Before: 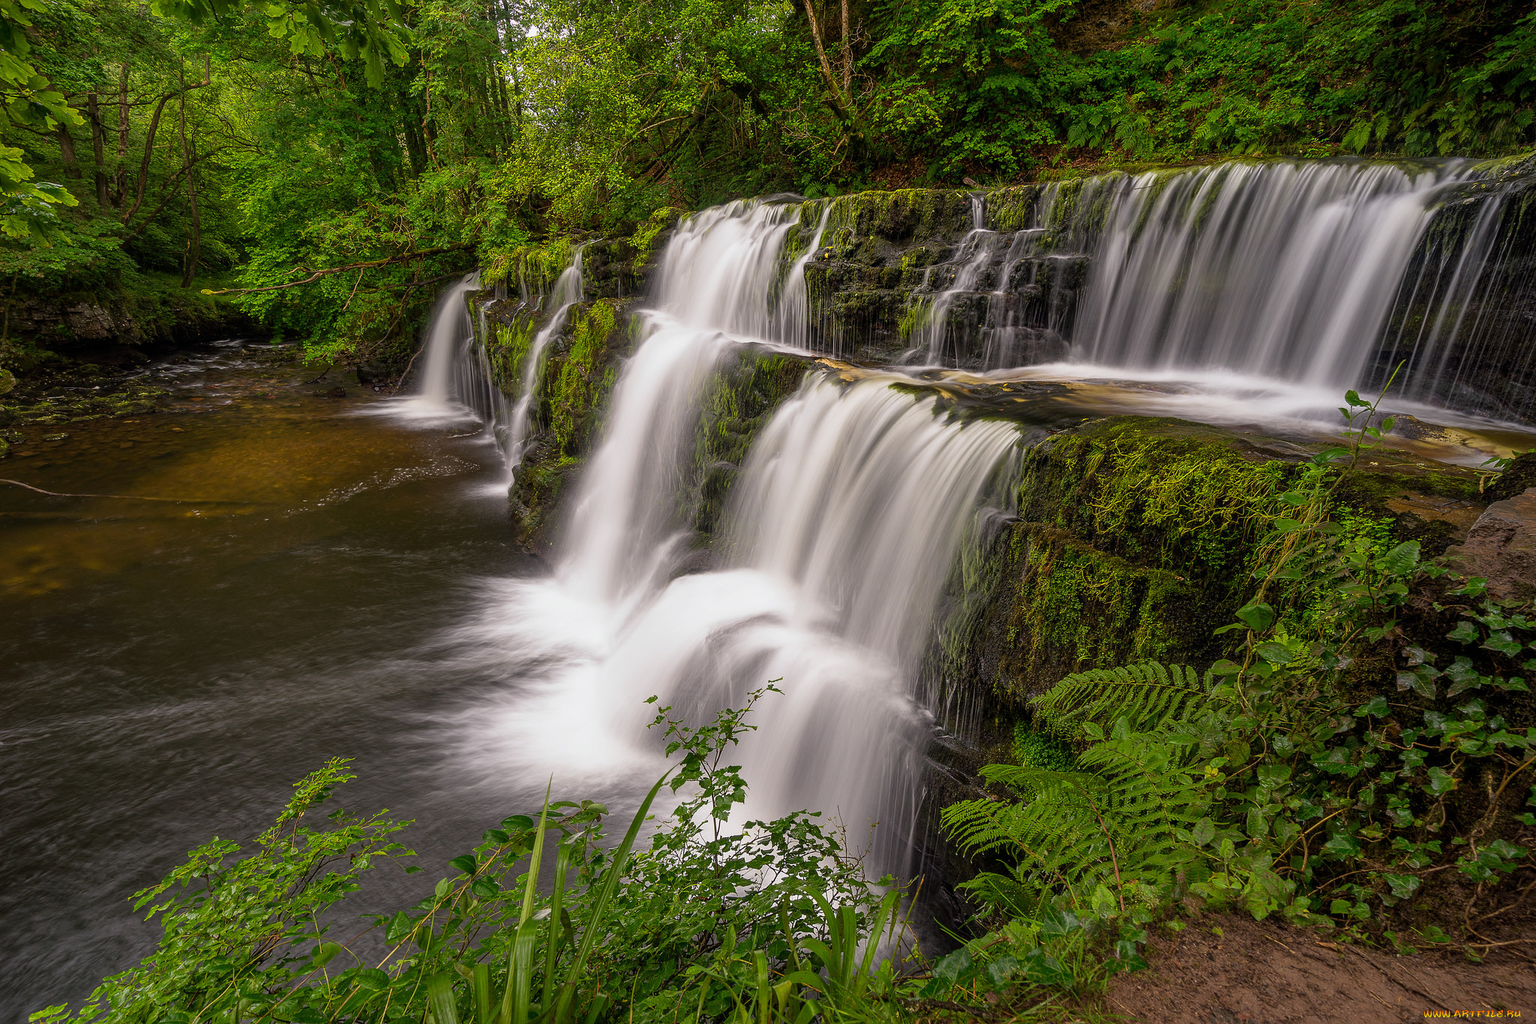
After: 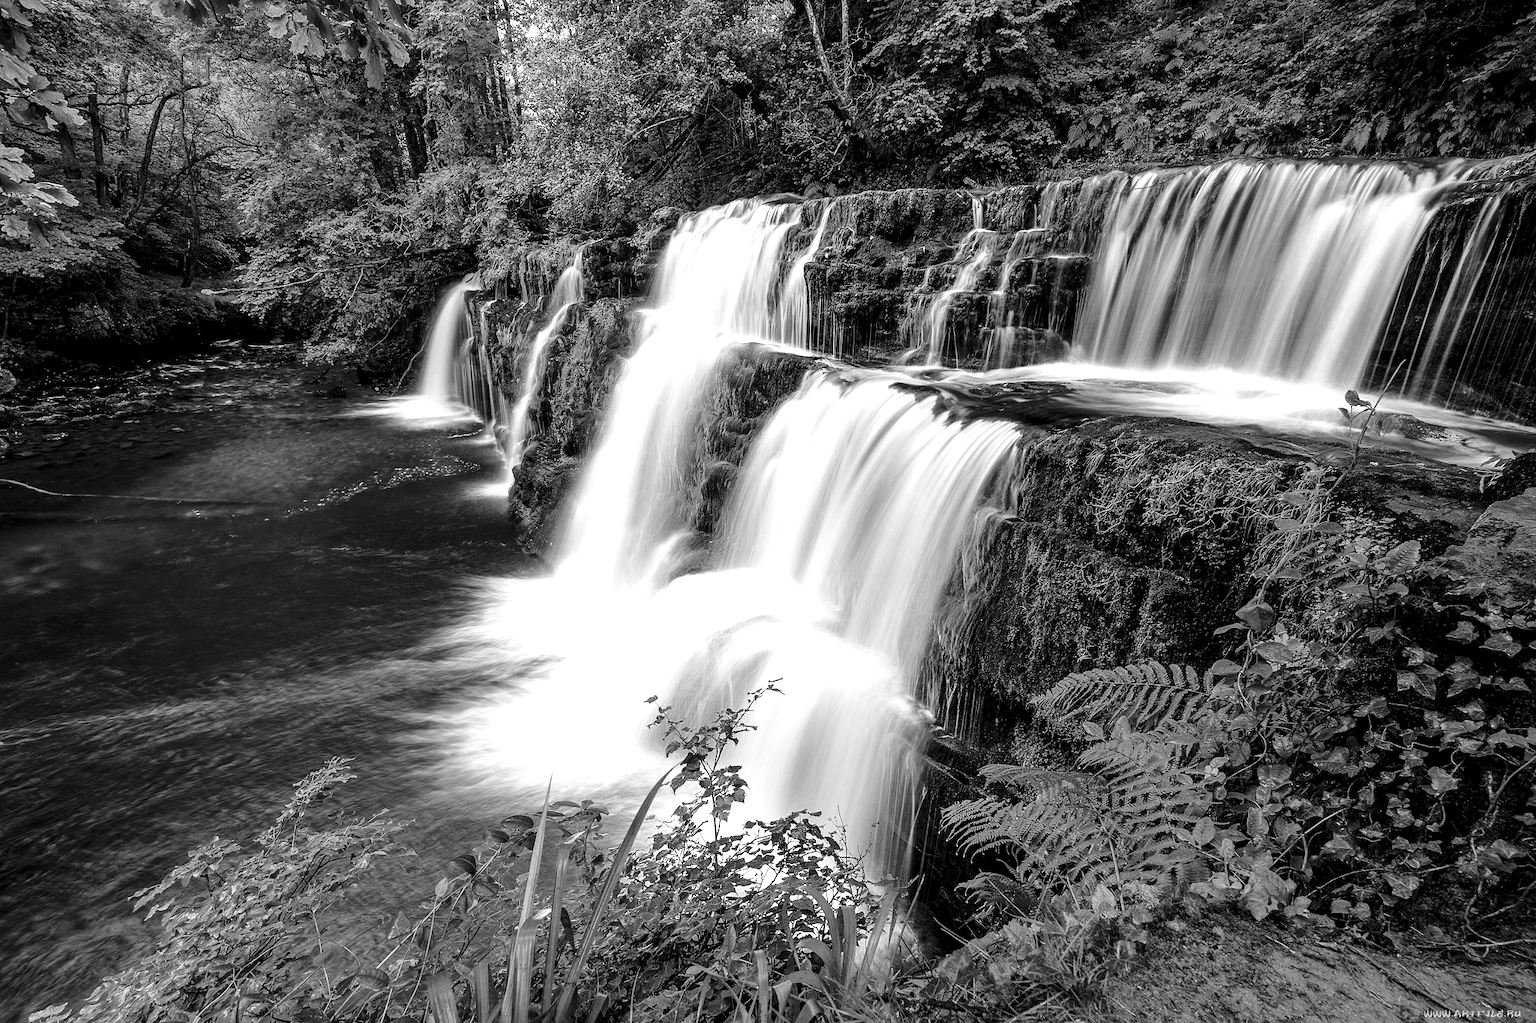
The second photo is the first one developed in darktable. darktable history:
base curve: curves: ch0 [(0, 0) (0.032, 0.037) (0.105, 0.228) (0.435, 0.76) (0.856, 0.983) (1, 1)], preserve colors none
levels: levels [0.062, 0.494, 0.925]
color zones: curves: ch0 [(0, 0.613) (0.01, 0.613) (0.245, 0.448) (0.498, 0.529) (0.642, 0.665) (0.879, 0.777) (0.99, 0.613)]; ch1 [(0, 0) (0.143, 0) (0.286, 0) (0.429, 0) (0.571, 0) (0.714, 0) (0.857, 0)]
